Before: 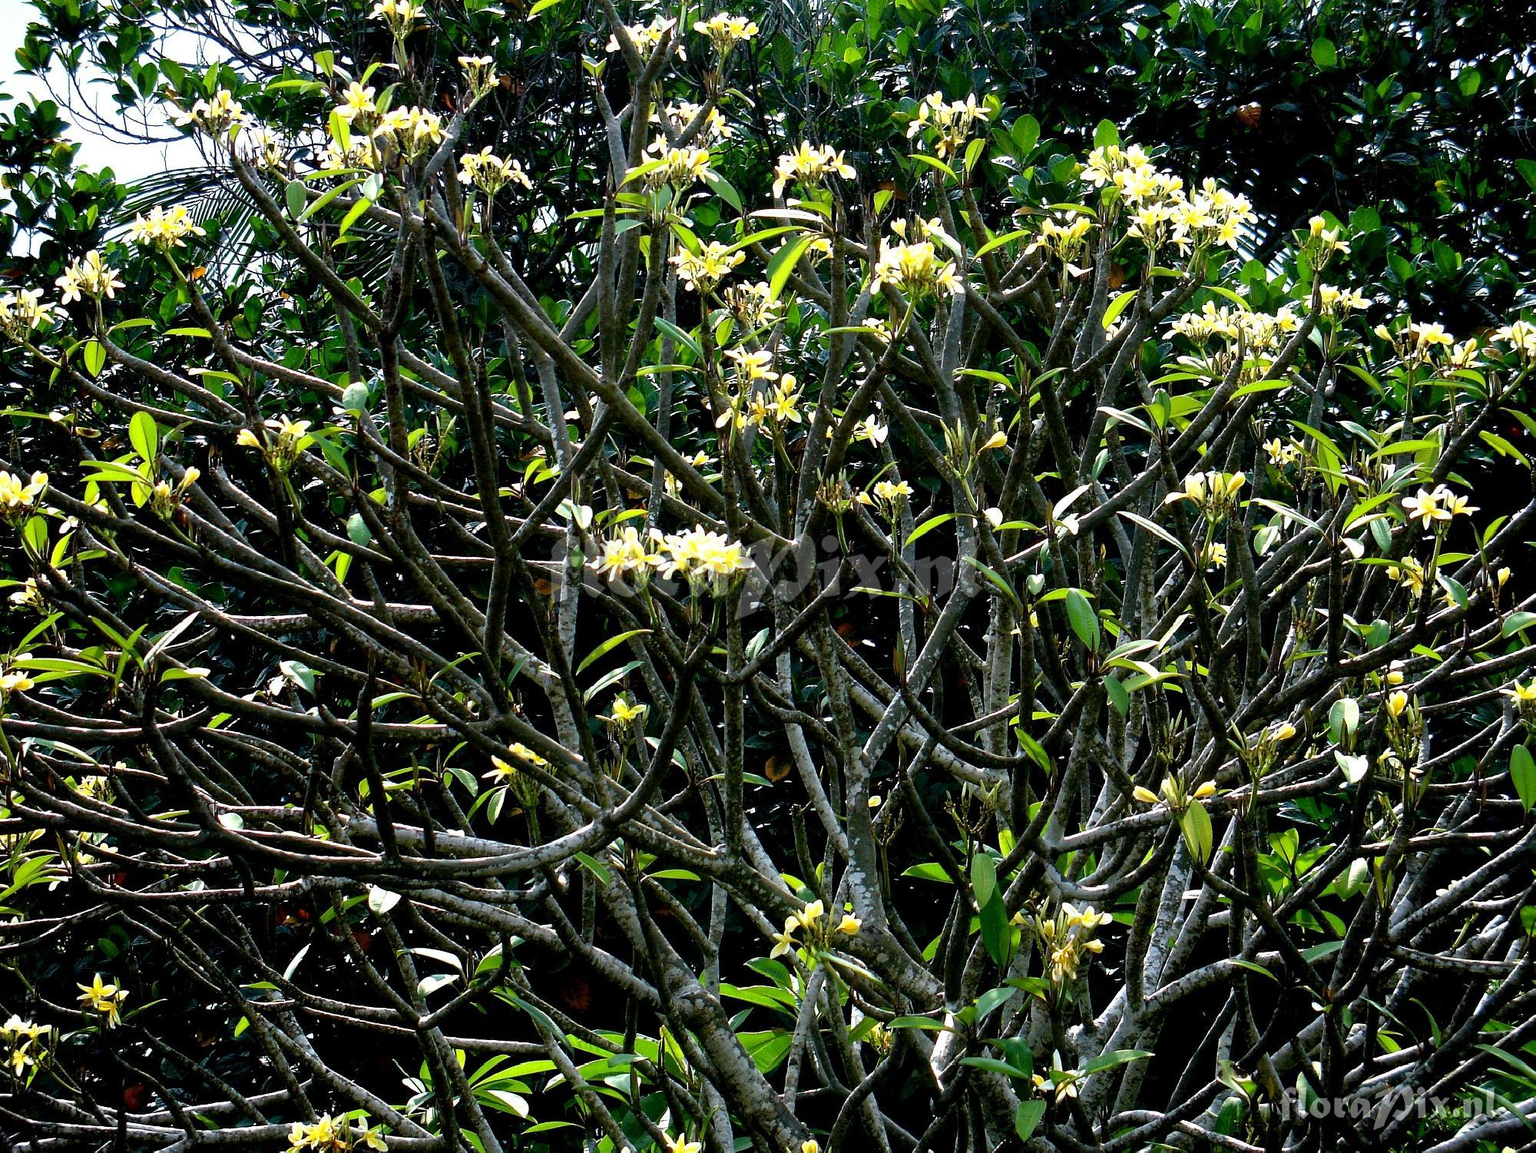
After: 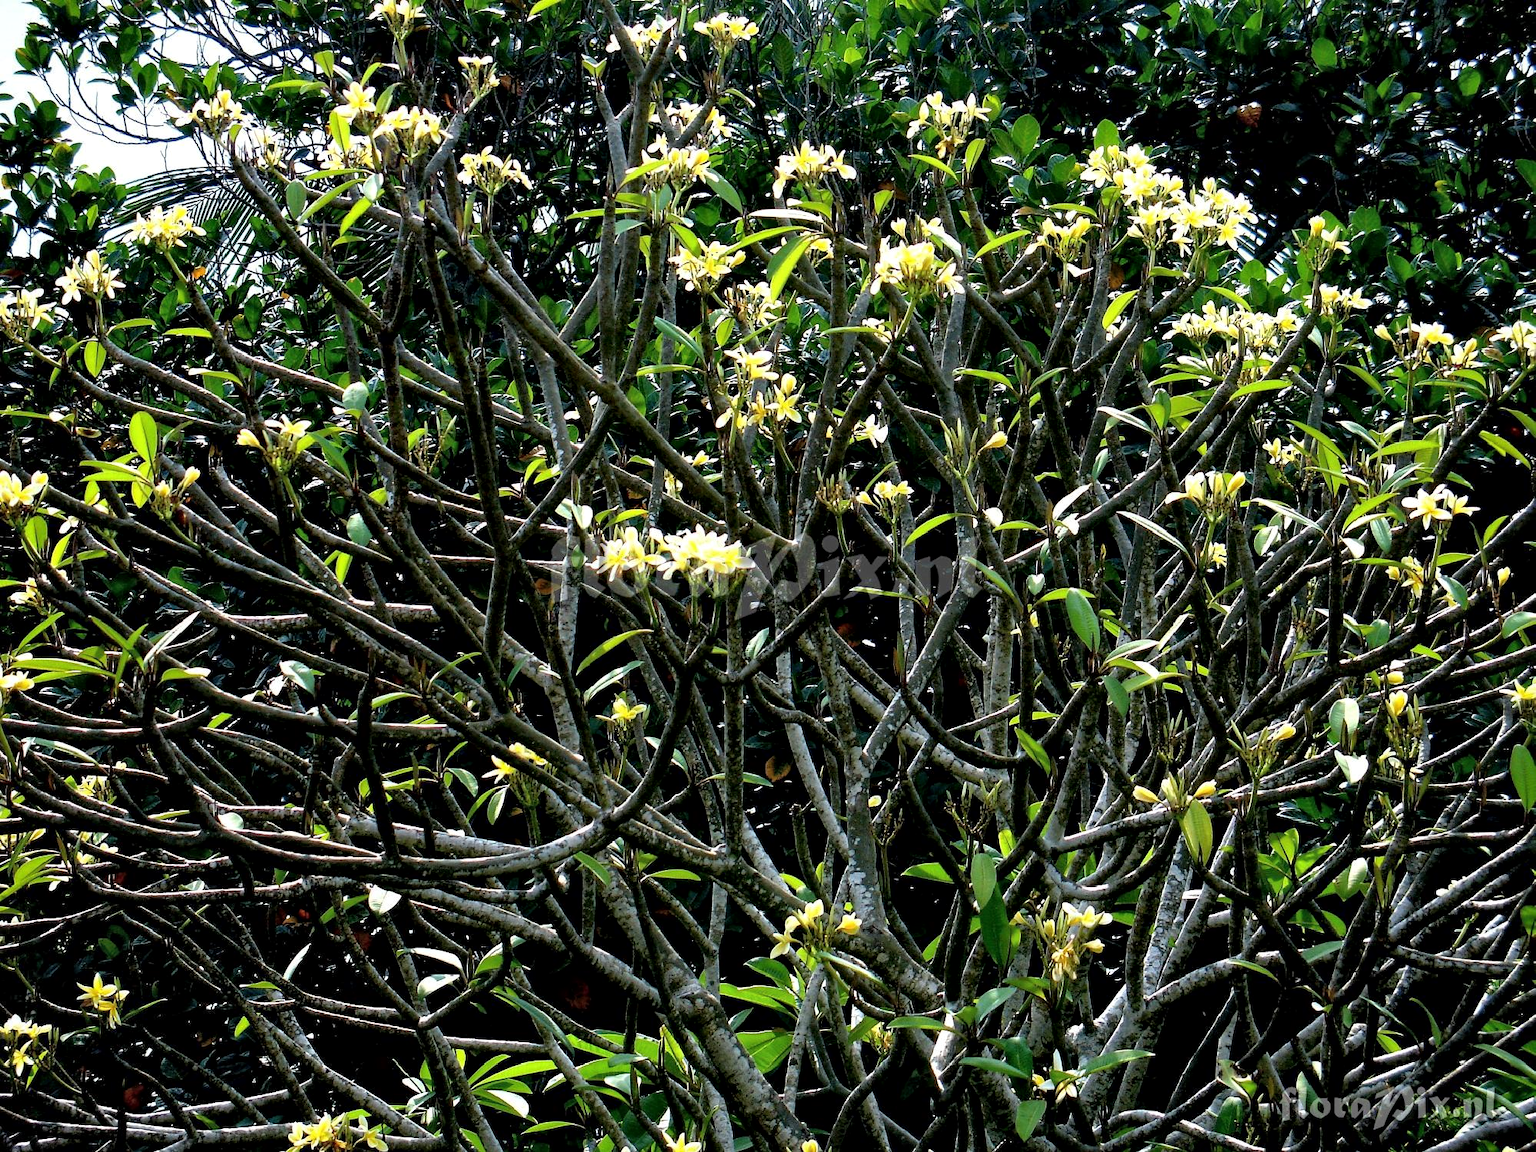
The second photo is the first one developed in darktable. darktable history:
local contrast: mode bilateral grid, contrast 19, coarseness 50, detail 147%, midtone range 0.2
